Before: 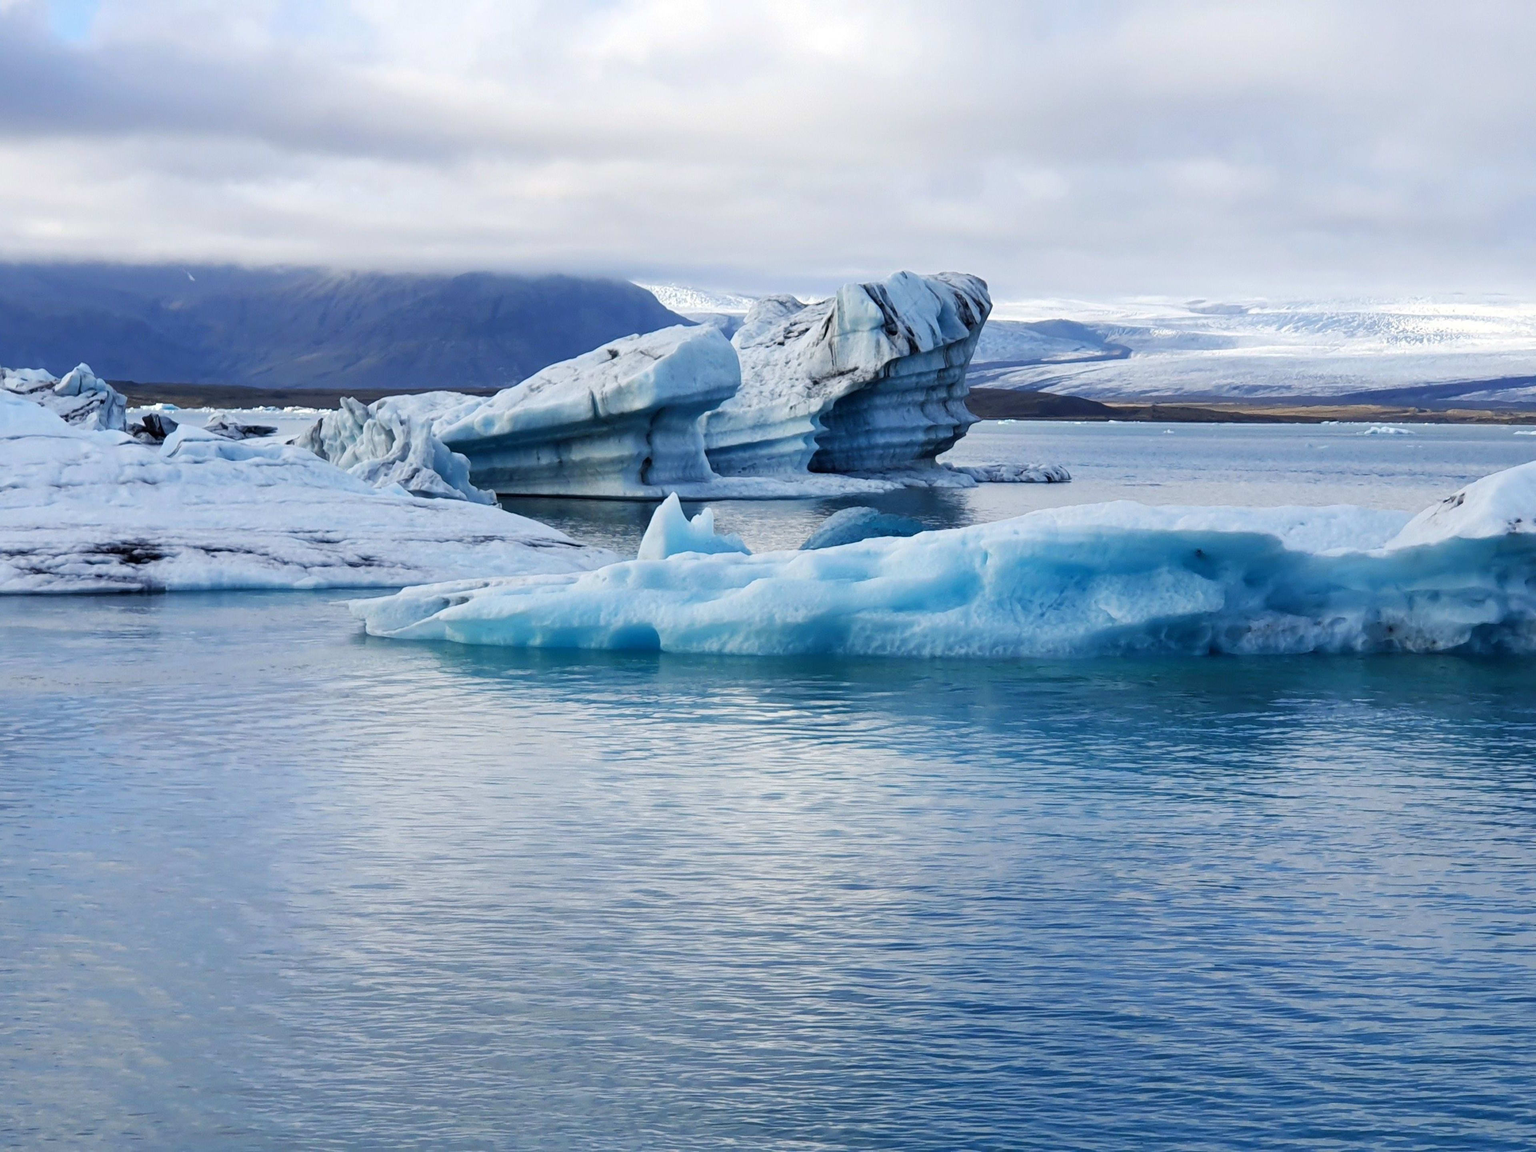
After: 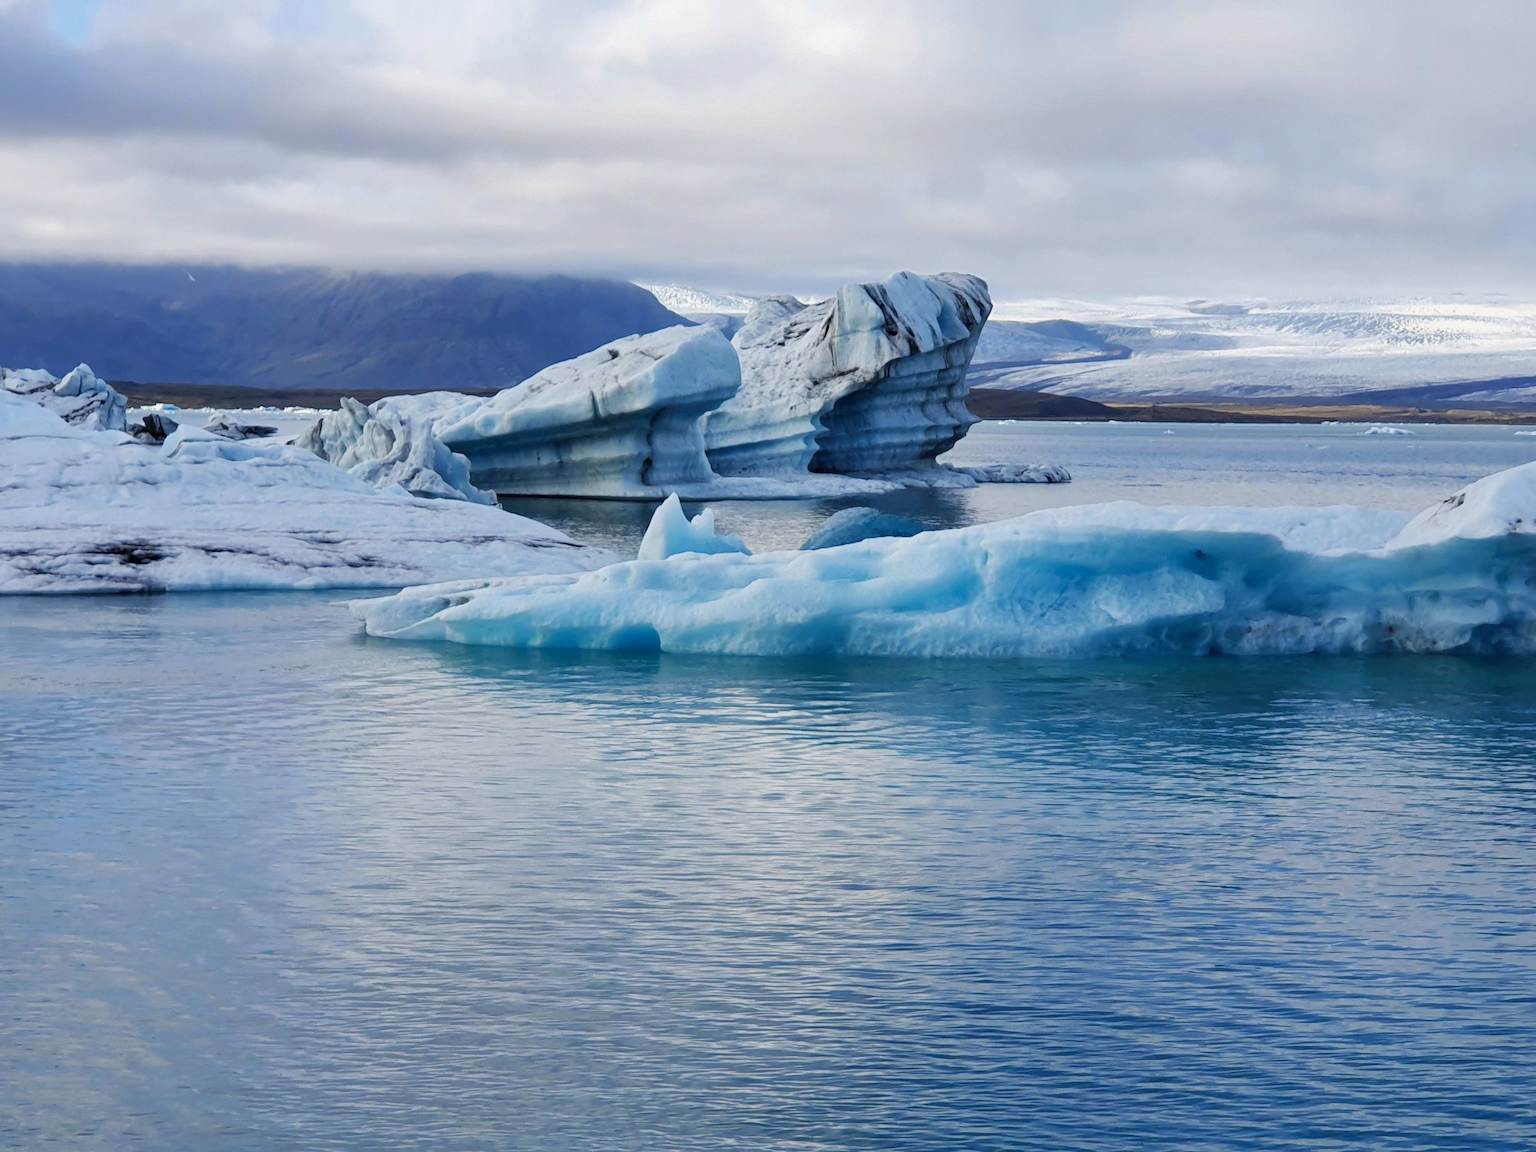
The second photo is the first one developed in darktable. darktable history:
shadows and highlights: shadows 24.98, white point adjustment -3.08, highlights -30.14, highlights color adjustment 0.203%
